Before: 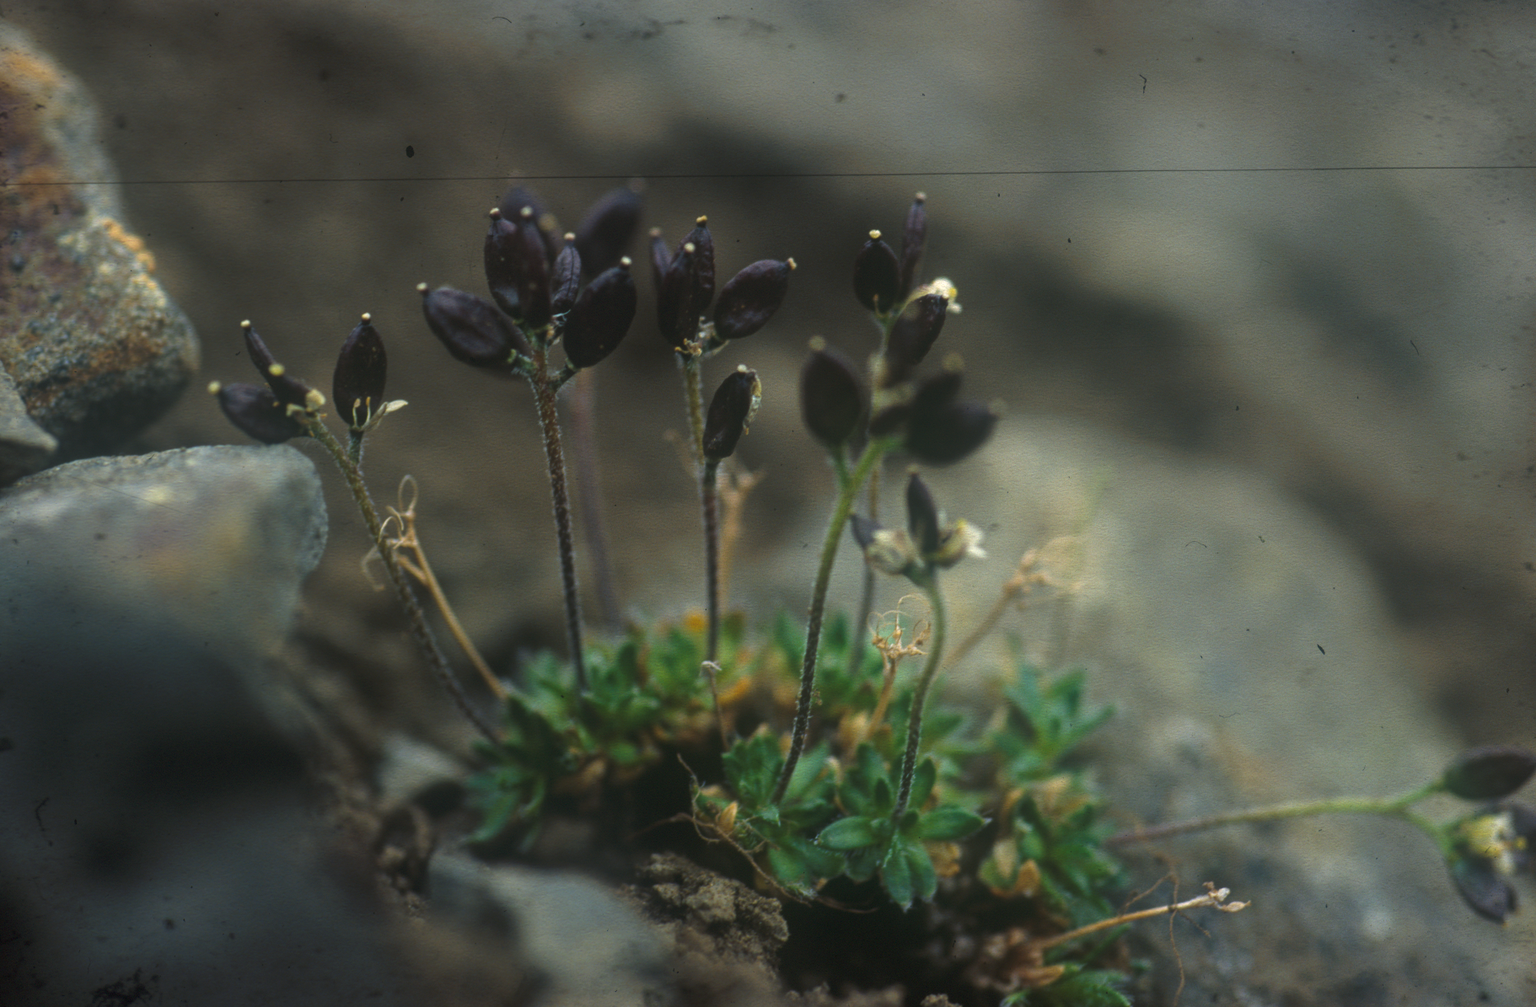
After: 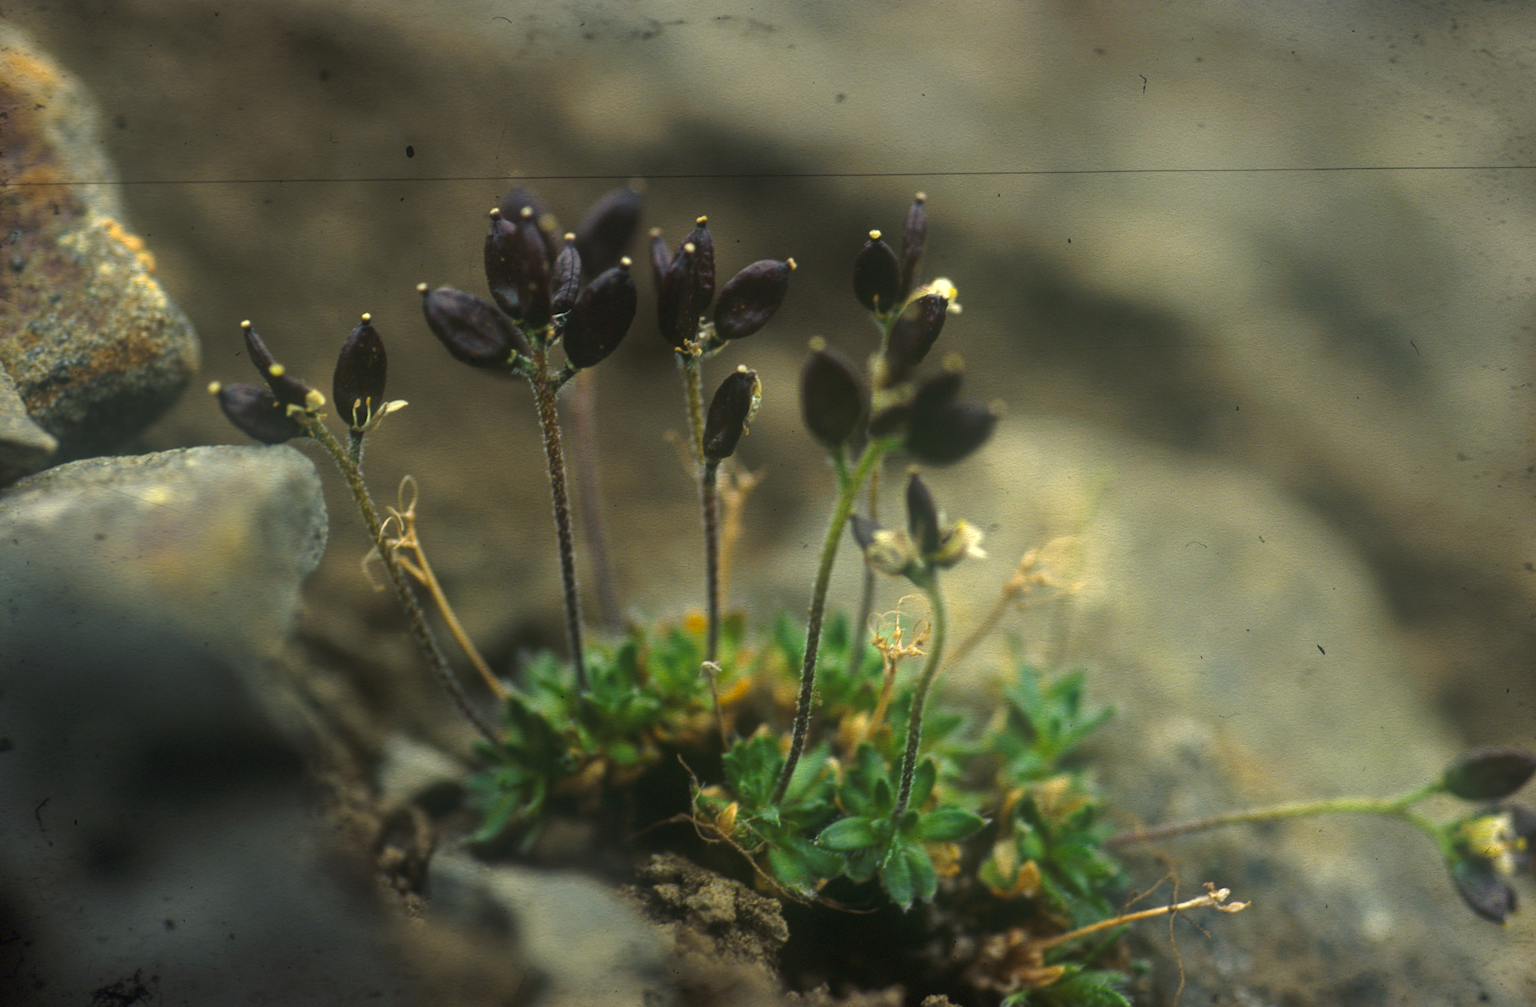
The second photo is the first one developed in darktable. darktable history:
exposure: black level correction 0, exposure 0.498 EV, compensate highlight preservation false
color correction: highlights a* 1.46, highlights b* 17.39
